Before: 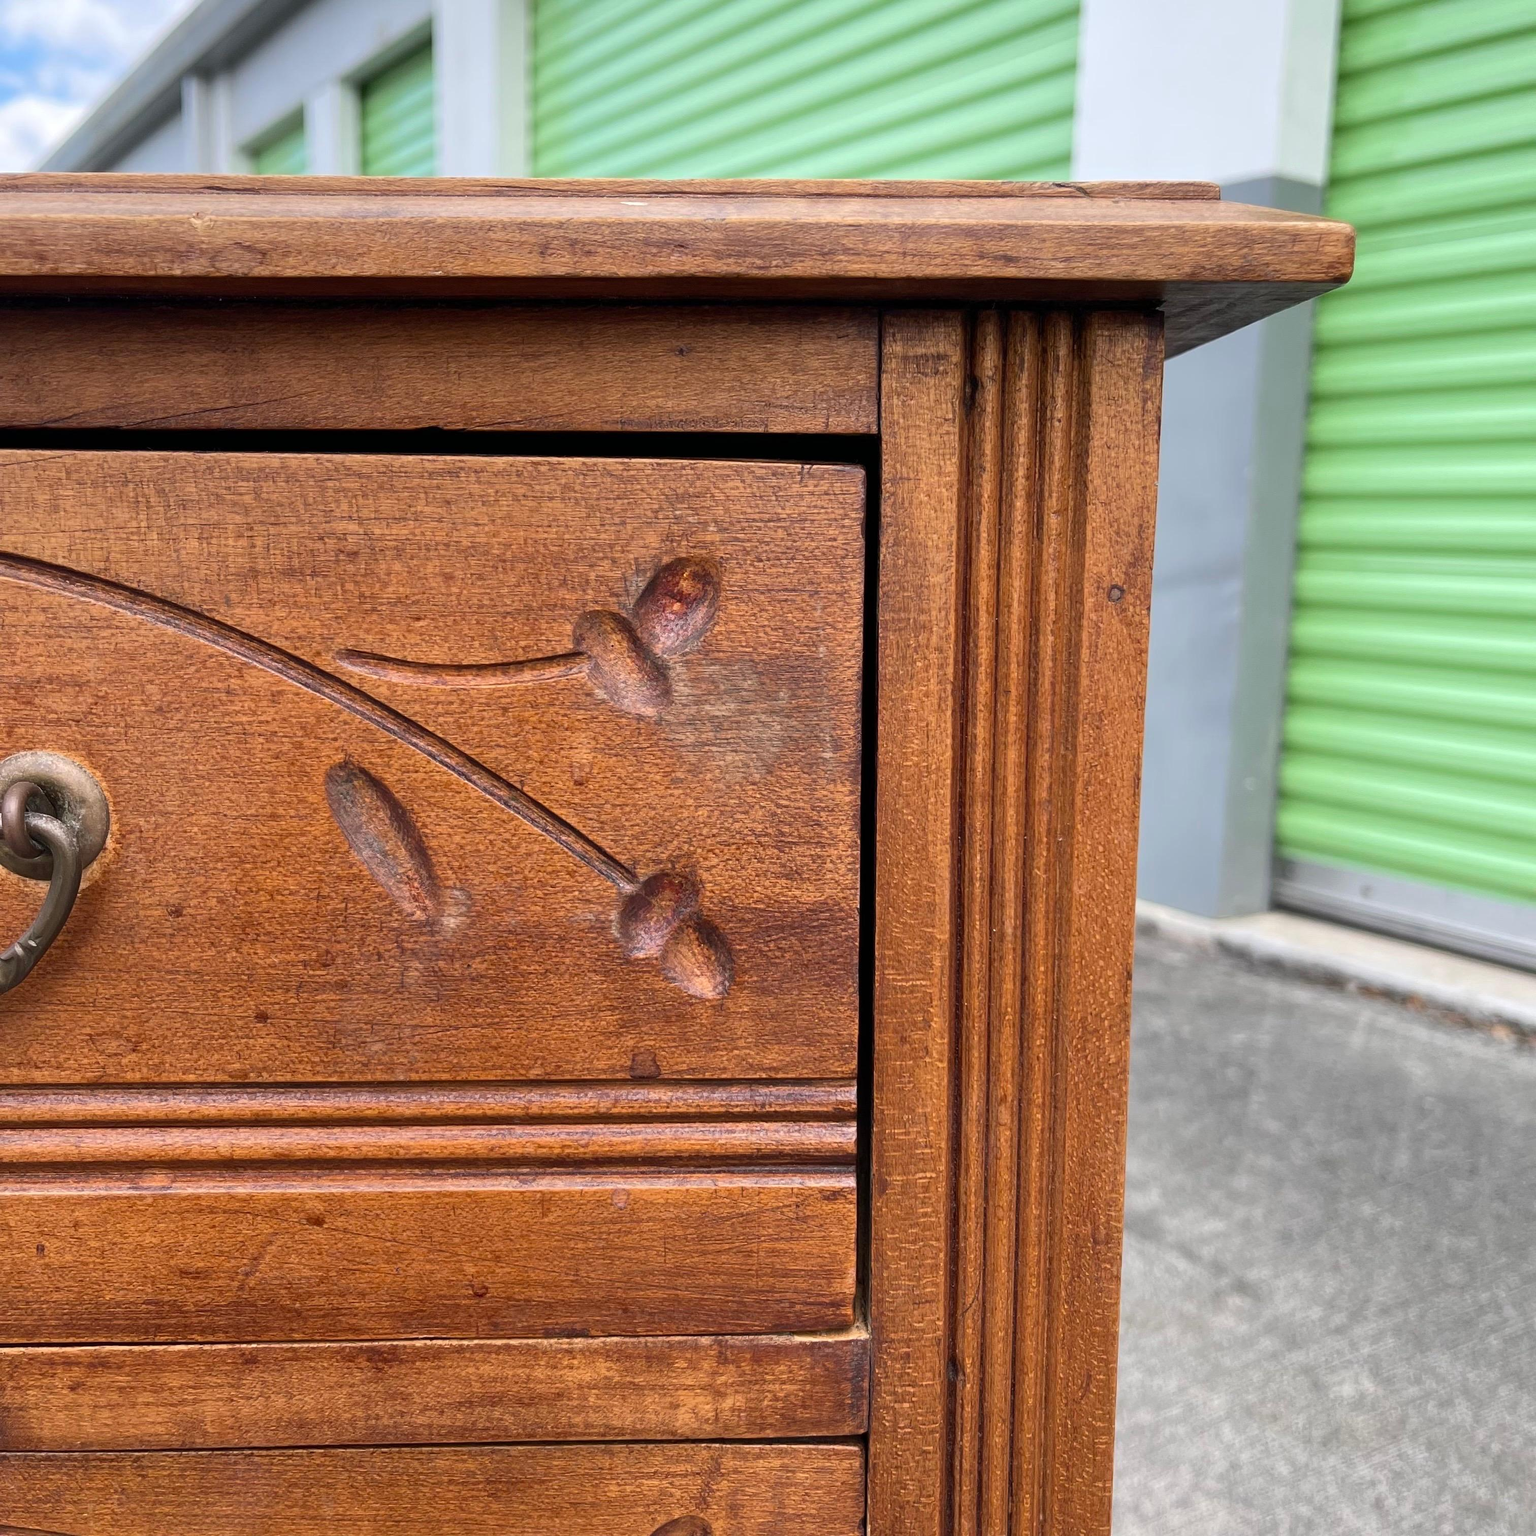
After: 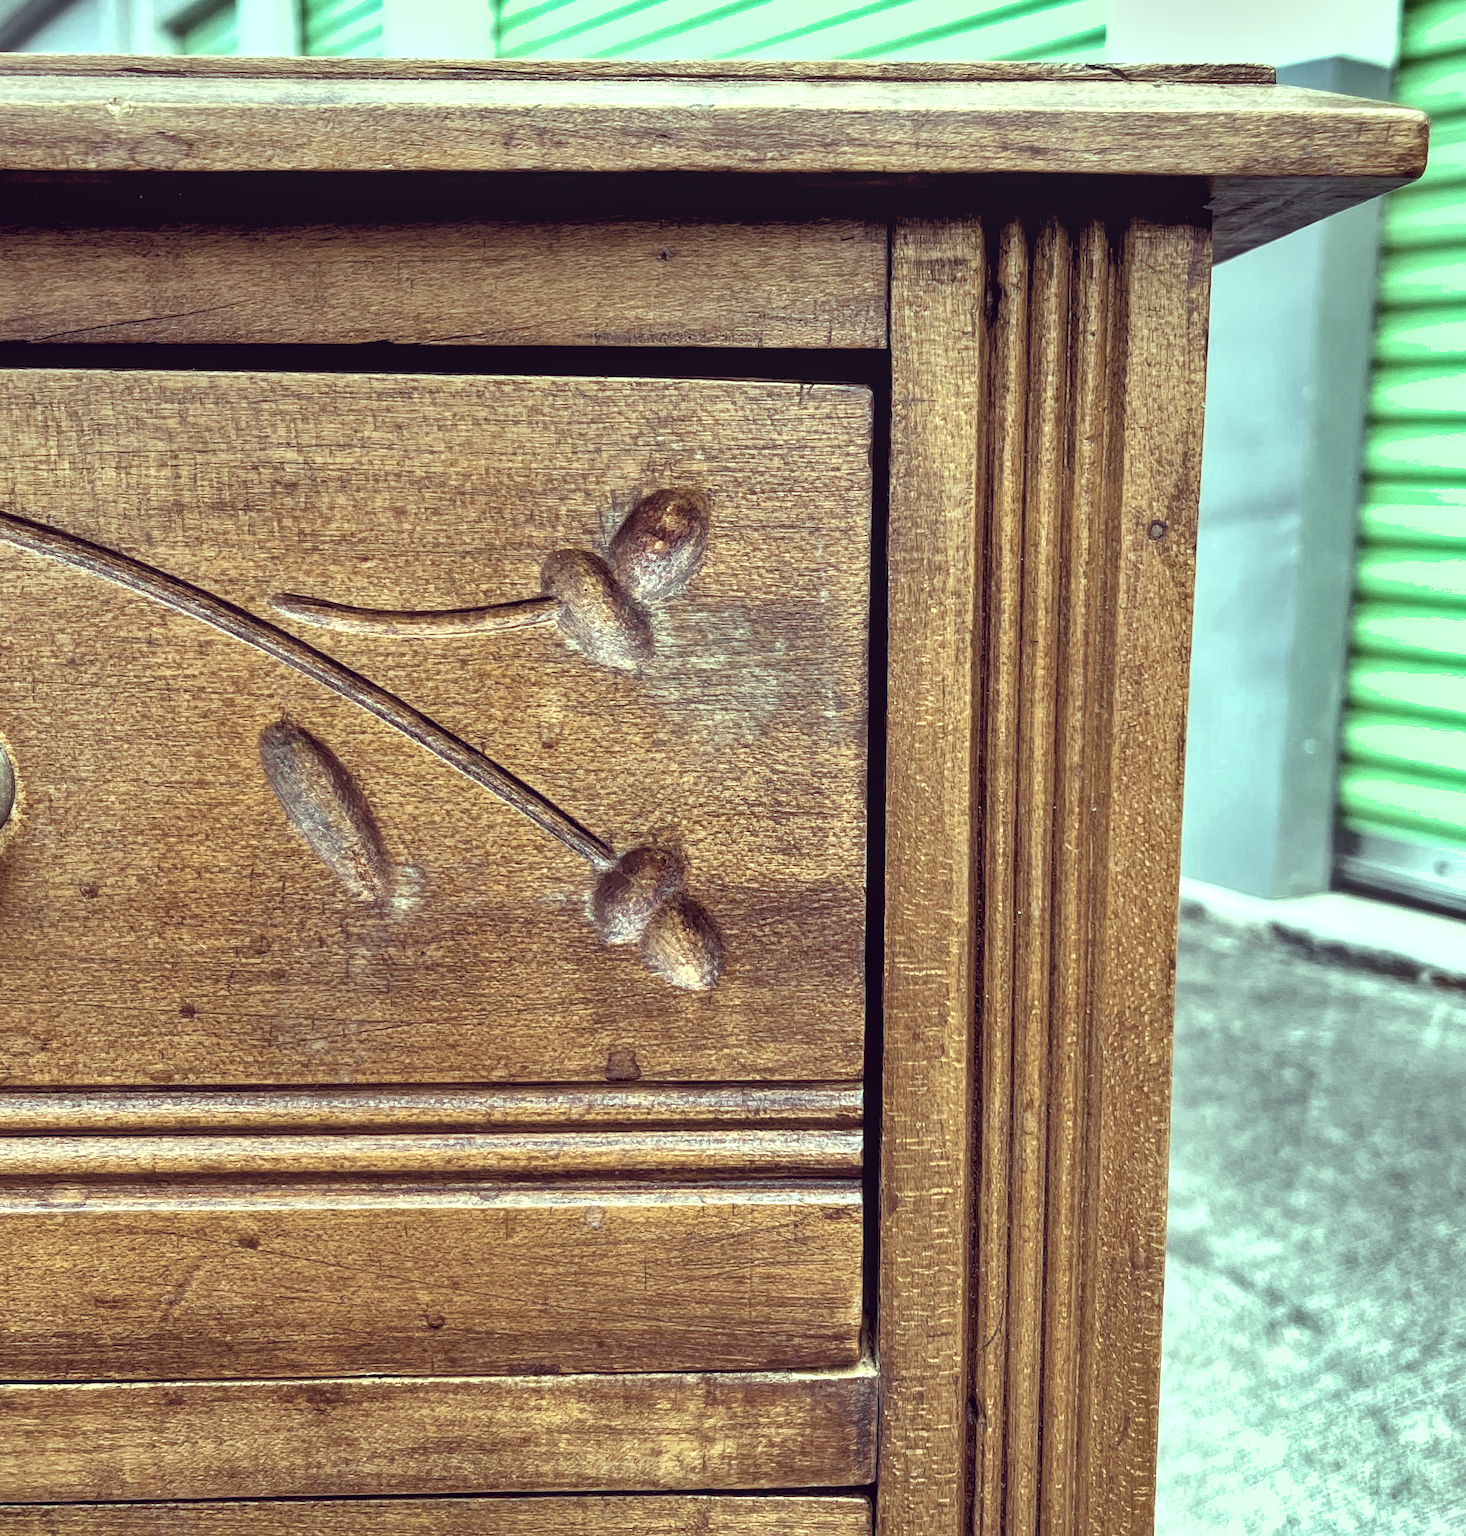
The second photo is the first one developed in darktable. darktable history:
crop: left 6.314%, top 8.267%, right 9.543%, bottom 3.611%
shadows and highlights: shadows 52.45, soften with gaussian
color balance rgb: highlights gain › chroma 5.417%, highlights gain › hue 194.24°, global offset › luminance -1.032%, perceptual saturation grading › global saturation 25.844%, perceptual brilliance grading › global brilliance 11.73%, perceptual brilliance grading › highlights 14.996%
color correction: highlights a* -20.5, highlights b* 20.55, shadows a* 19.48, shadows b* -21.02, saturation 0.426
local contrast: detail 110%
